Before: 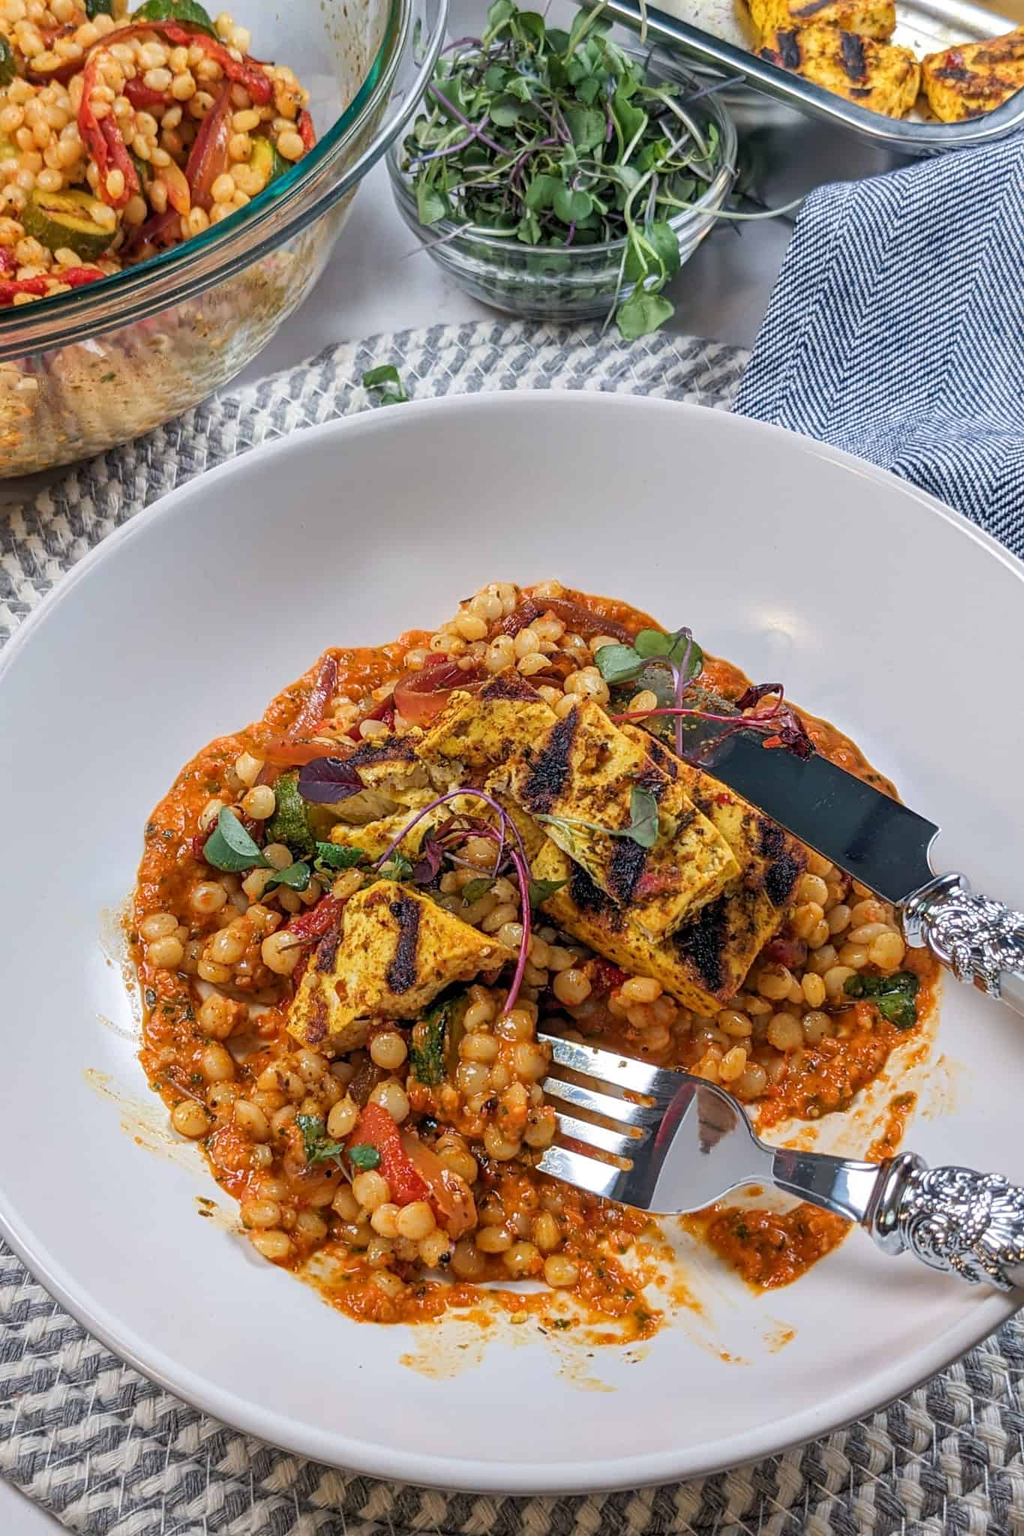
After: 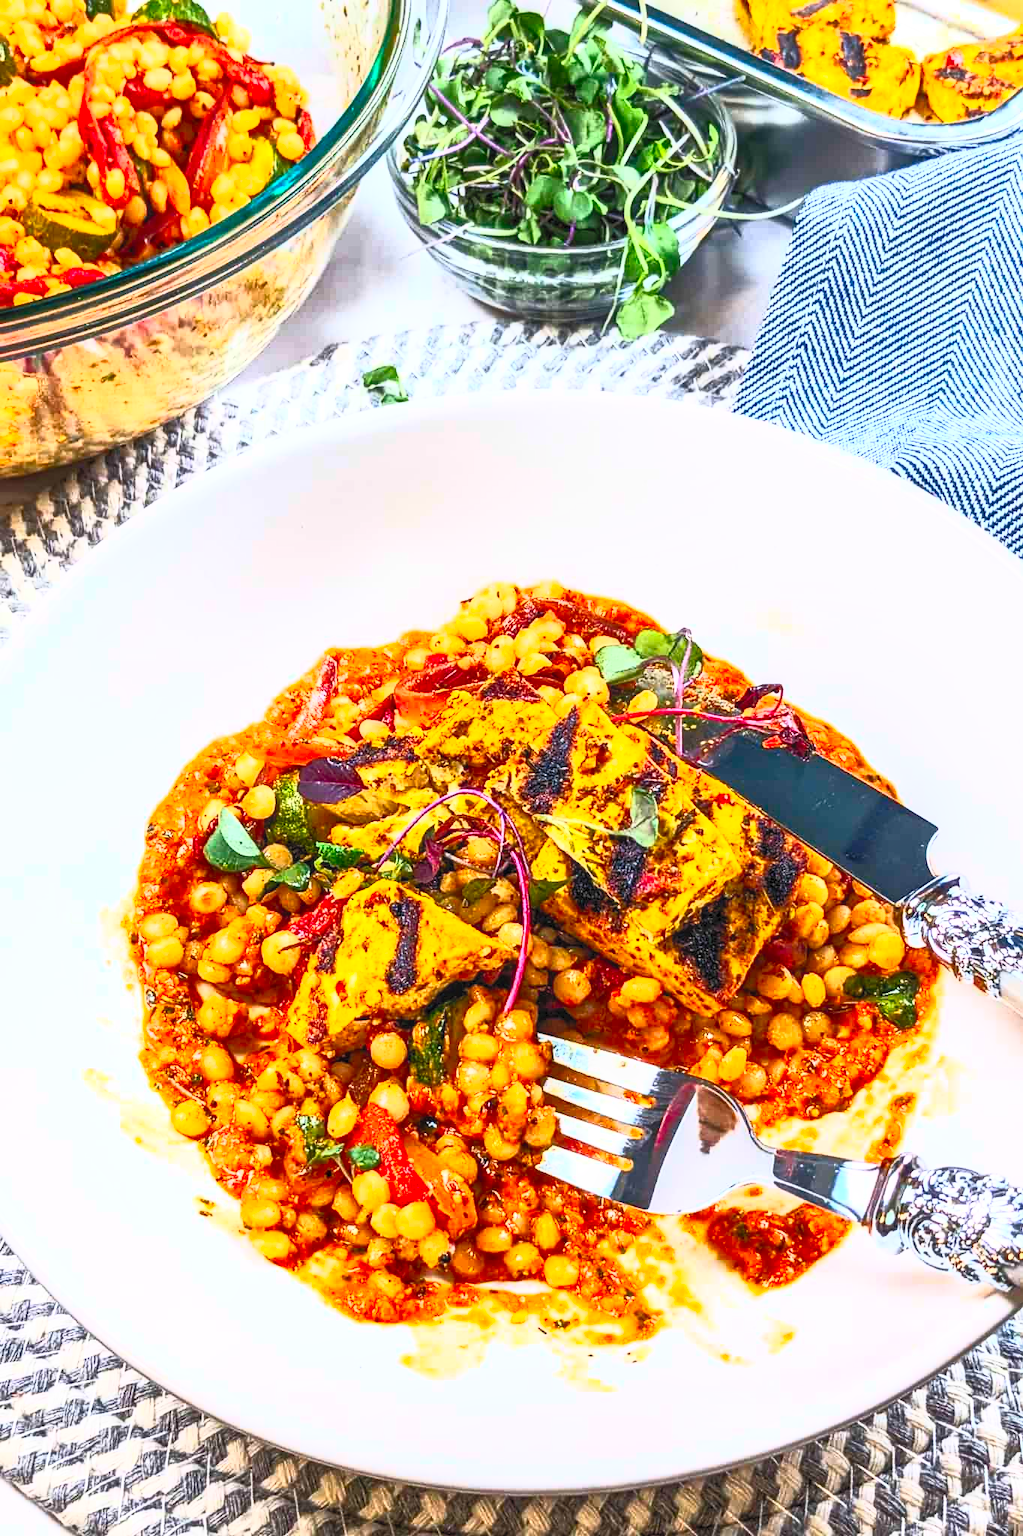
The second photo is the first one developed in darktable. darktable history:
contrast brightness saturation: contrast 1, brightness 1, saturation 1
white balance: emerald 1
local contrast: on, module defaults
